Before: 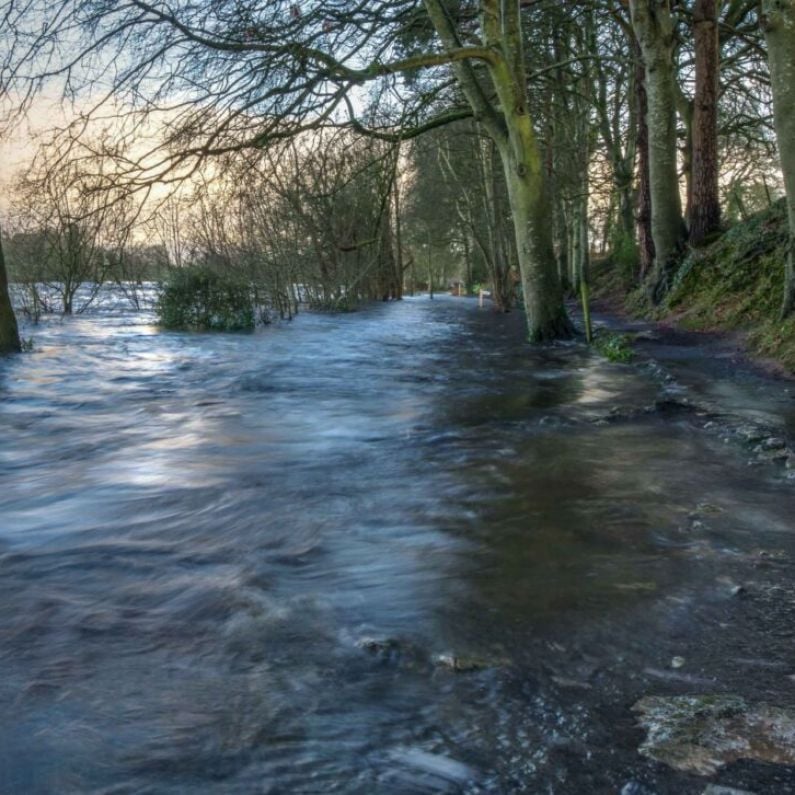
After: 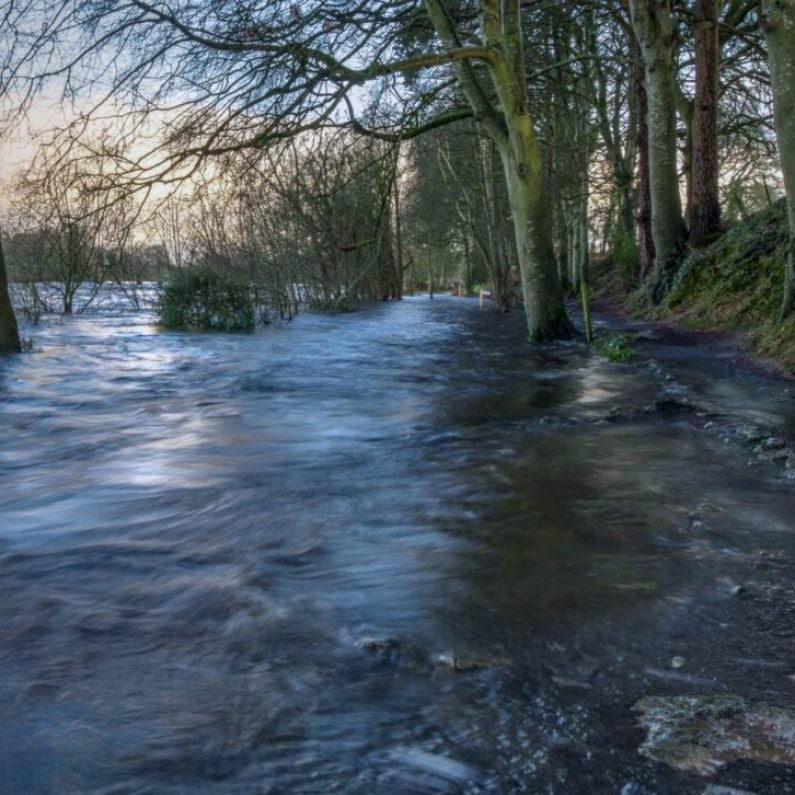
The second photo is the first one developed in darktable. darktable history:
white balance: red 0.984, blue 1.059
exposure: black level correction 0.001, exposure -0.2 EV, compensate highlight preservation false
